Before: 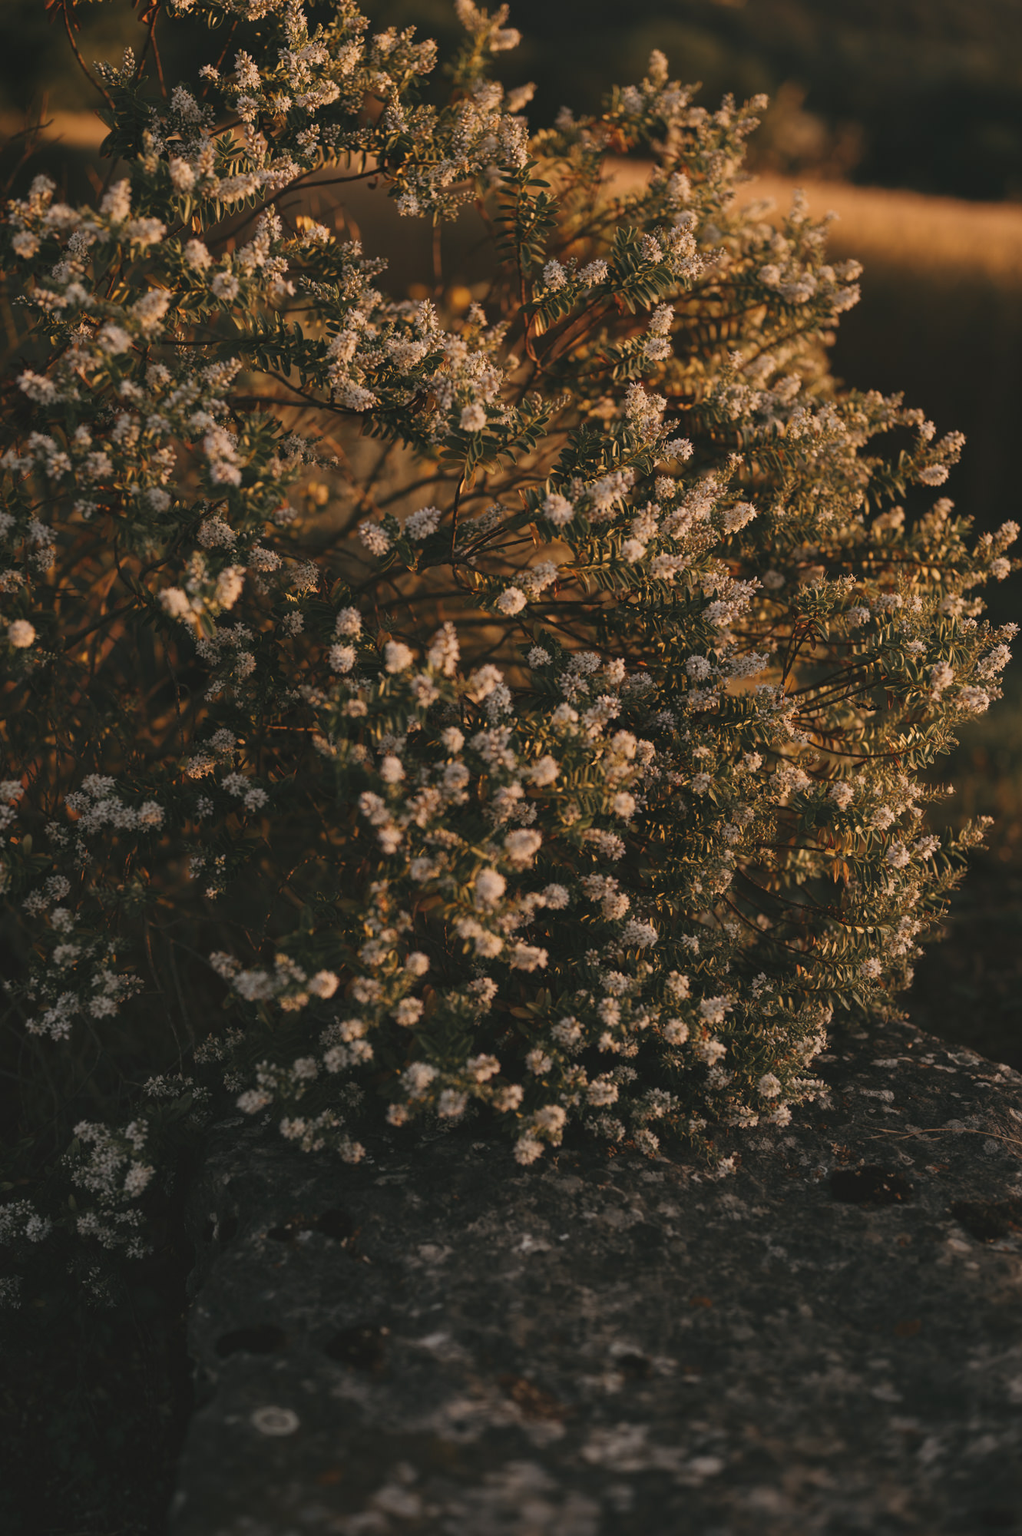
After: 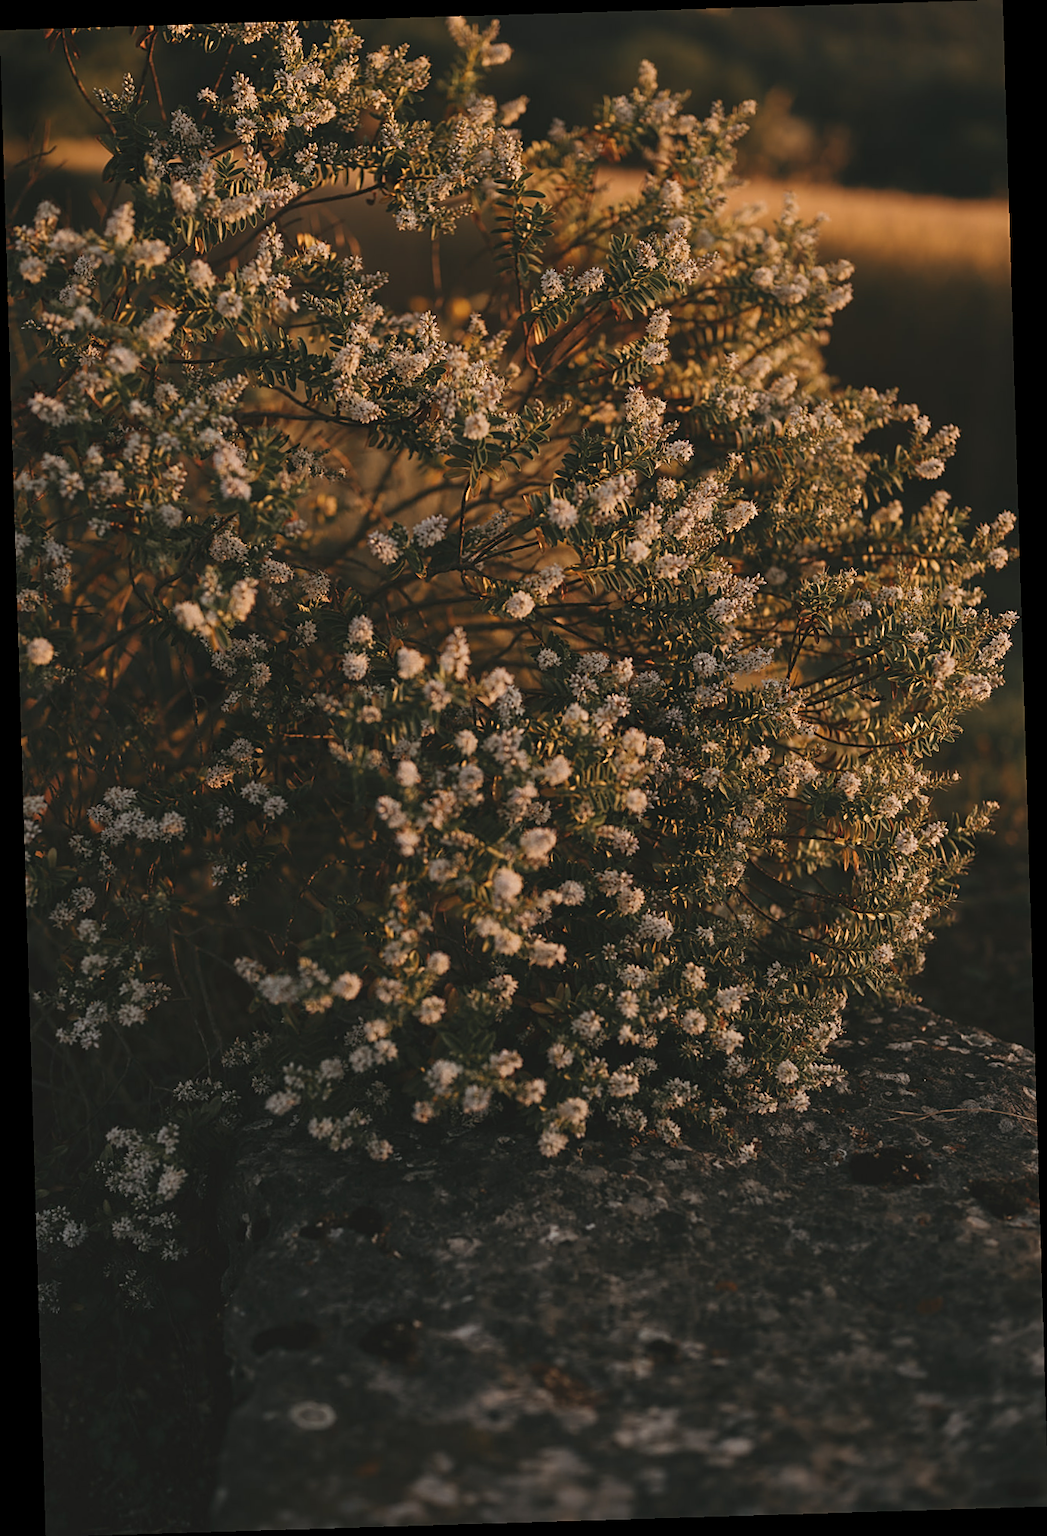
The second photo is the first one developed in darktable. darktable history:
rotate and perspective: rotation -1.75°, automatic cropping off
sharpen: on, module defaults
